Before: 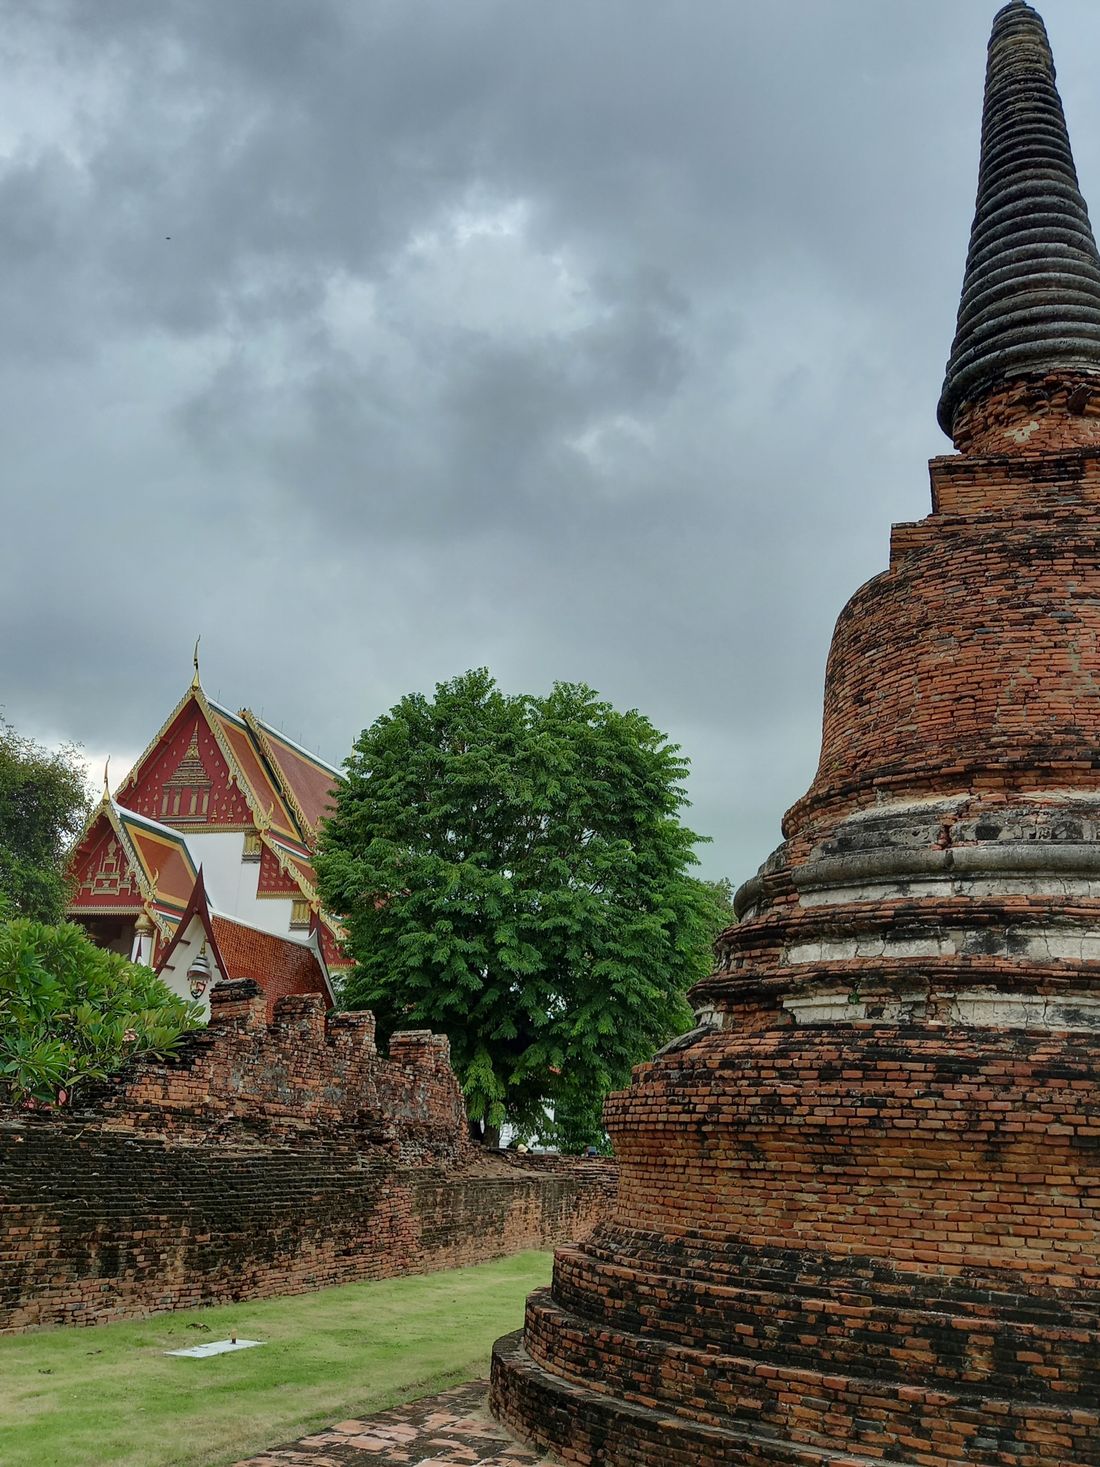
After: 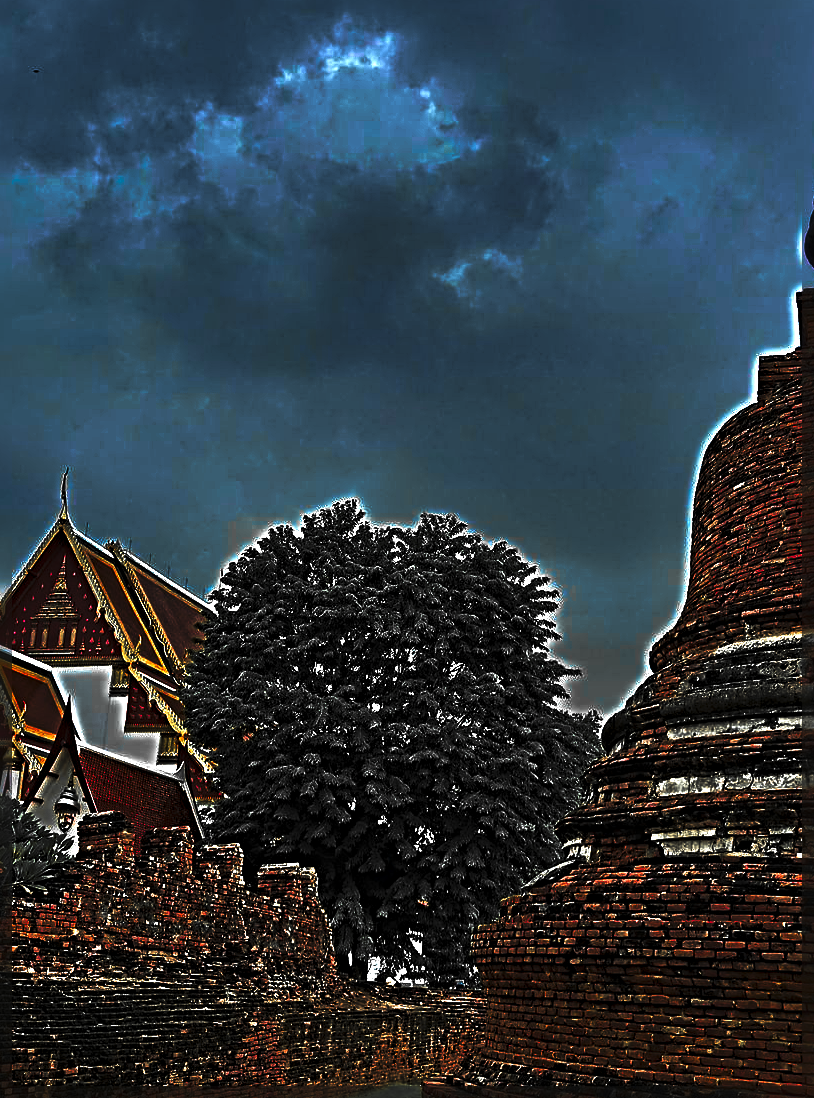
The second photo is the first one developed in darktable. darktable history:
crop and rotate: left 12.012%, top 11.428%, right 13.974%, bottom 13.674%
color zones: curves: ch0 [(0, 0.363) (0.128, 0.373) (0.25, 0.5) (0.402, 0.407) (0.521, 0.525) (0.63, 0.559) (0.729, 0.662) (0.867, 0.471)]; ch1 [(0, 0.515) (0.136, 0.618) (0.25, 0.5) (0.378, 0) (0.516, 0) (0.622, 0.593) (0.737, 0.819) (0.87, 0.593)]; ch2 [(0, 0.529) (0.128, 0.471) (0.282, 0.451) (0.386, 0.662) (0.516, 0.525) (0.633, 0.554) (0.75, 0.62) (0.875, 0.441)]
tone curve: curves: ch0 [(0, 0) (0.765, 0.349) (1, 1)], preserve colors none
exposure: black level correction -0.004, exposure 0.051 EV, compensate highlight preservation false
sharpen: radius 6.279, amount 1.801, threshold 0.231
